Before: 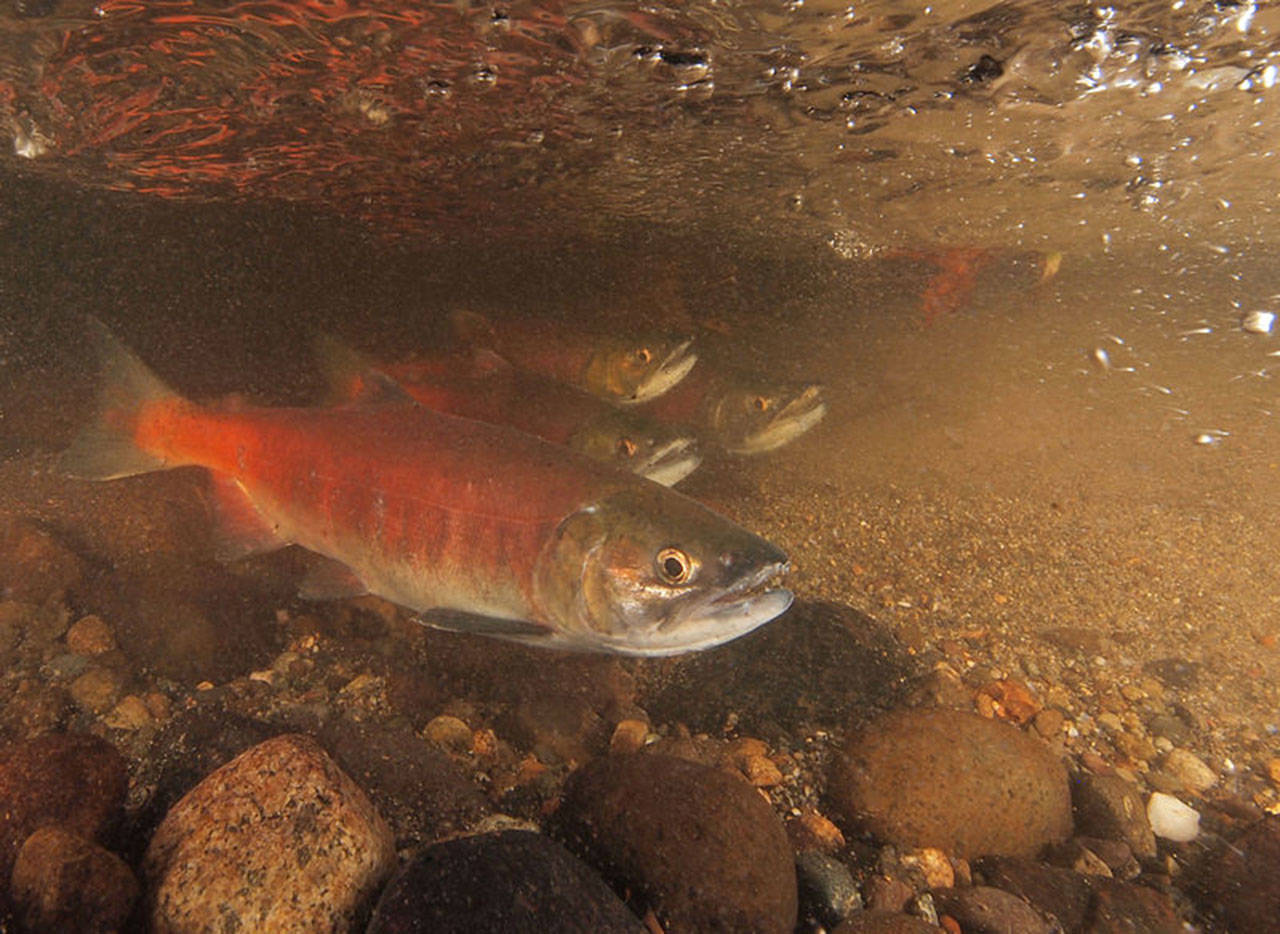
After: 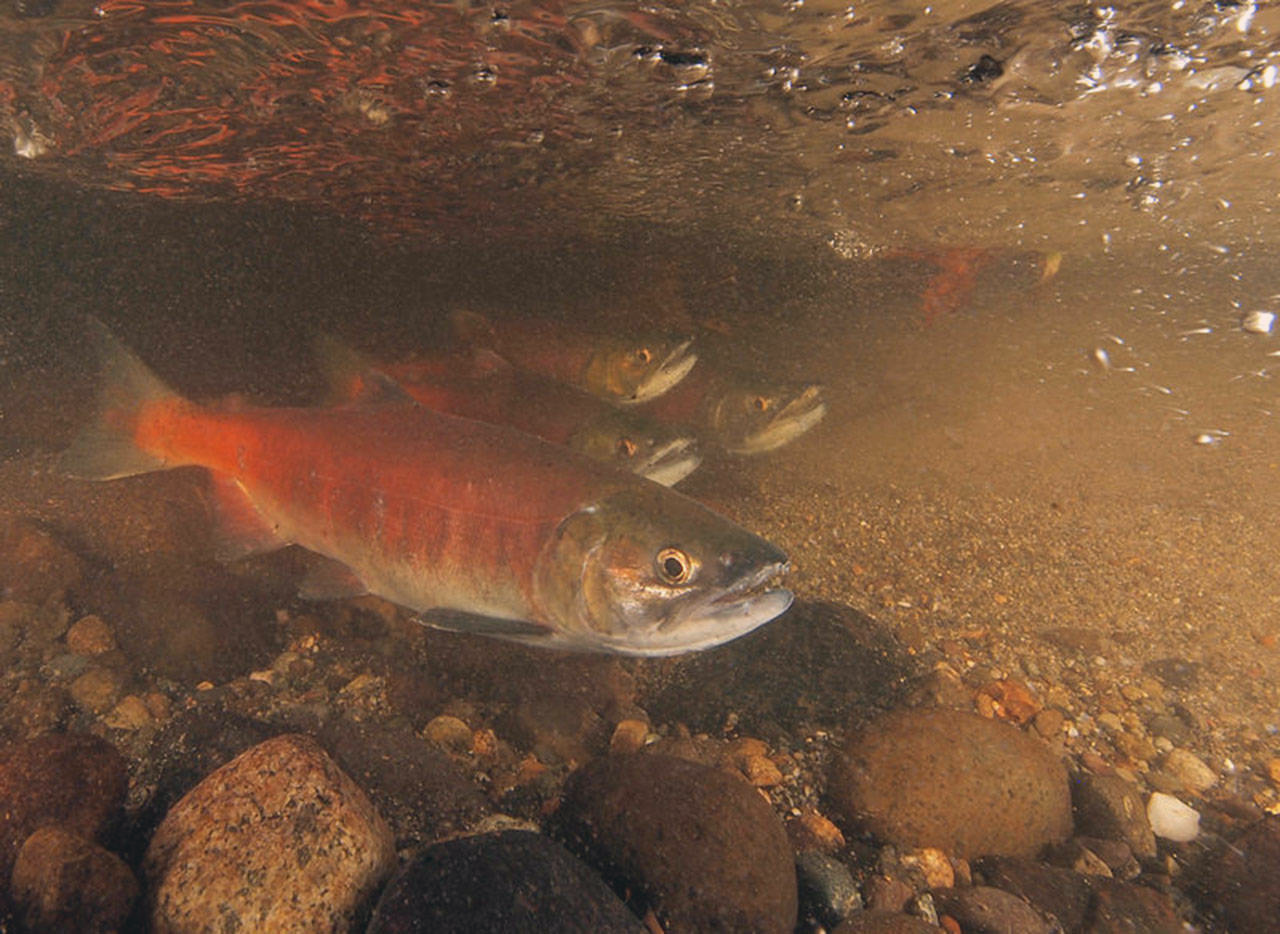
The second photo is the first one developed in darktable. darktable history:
contrast brightness saturation: contrast -0.1, saturation -0.1
color correction: highlights a* 5.38, highlights b* 5.3, shadows a* -4.26, shadows b* -5.11
